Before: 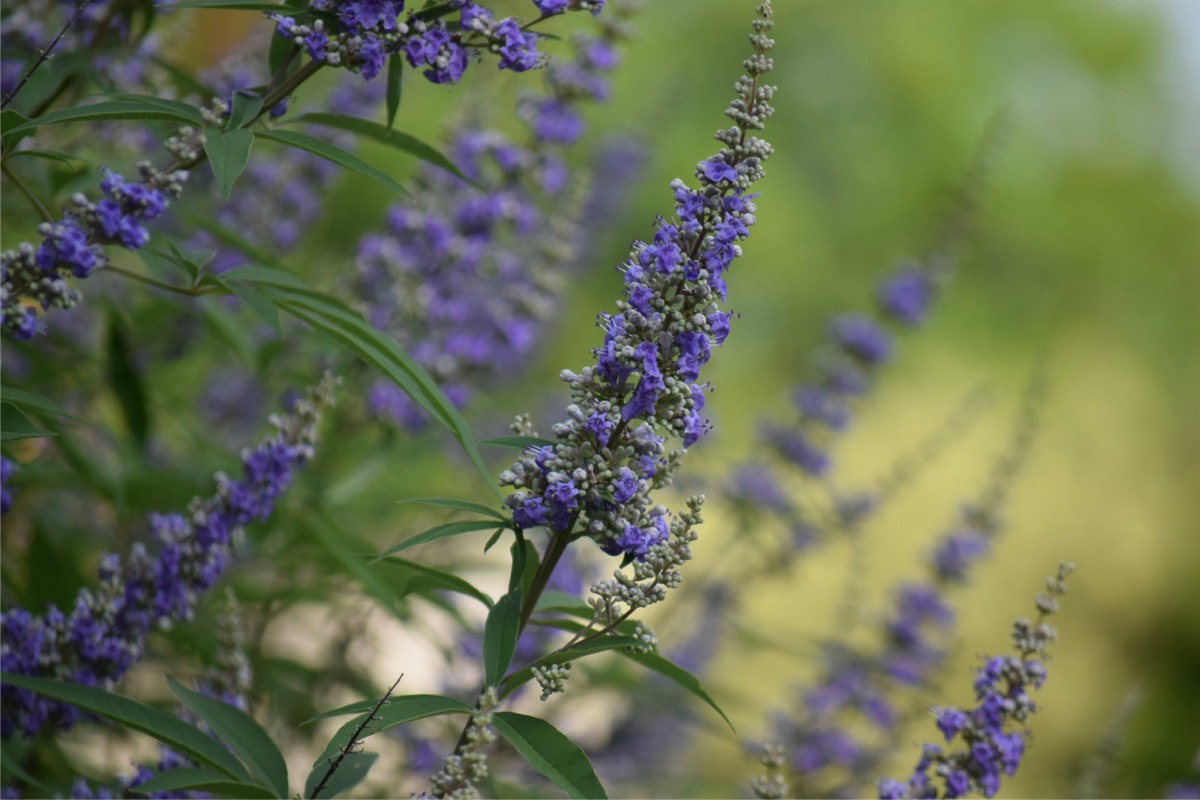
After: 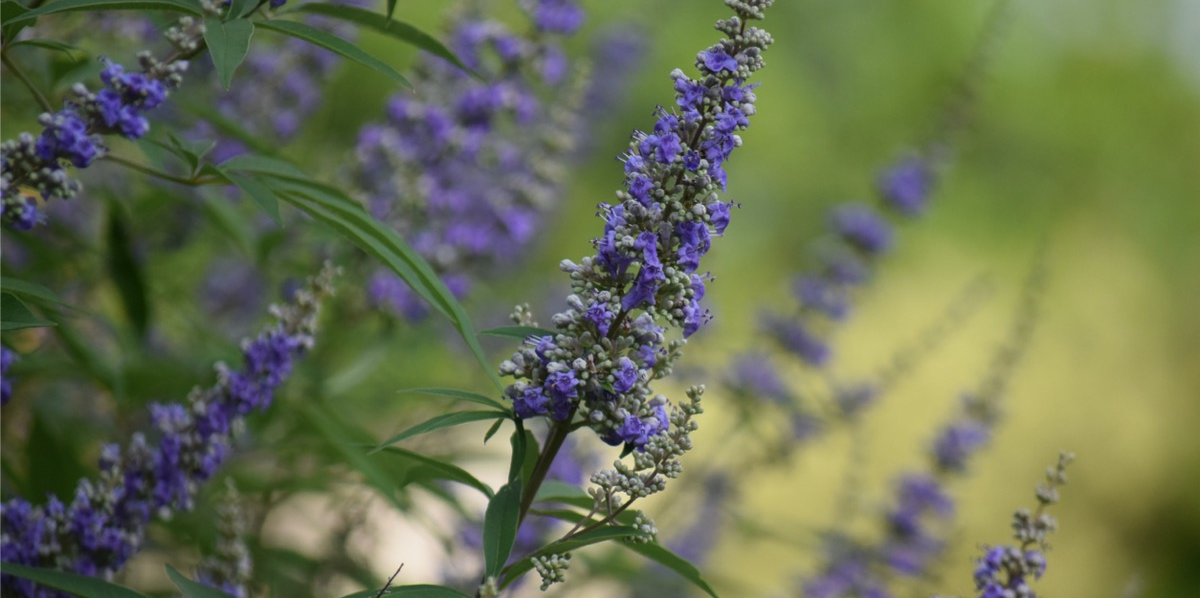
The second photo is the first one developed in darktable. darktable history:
crop: top 13.861%, bottom 11.306%
